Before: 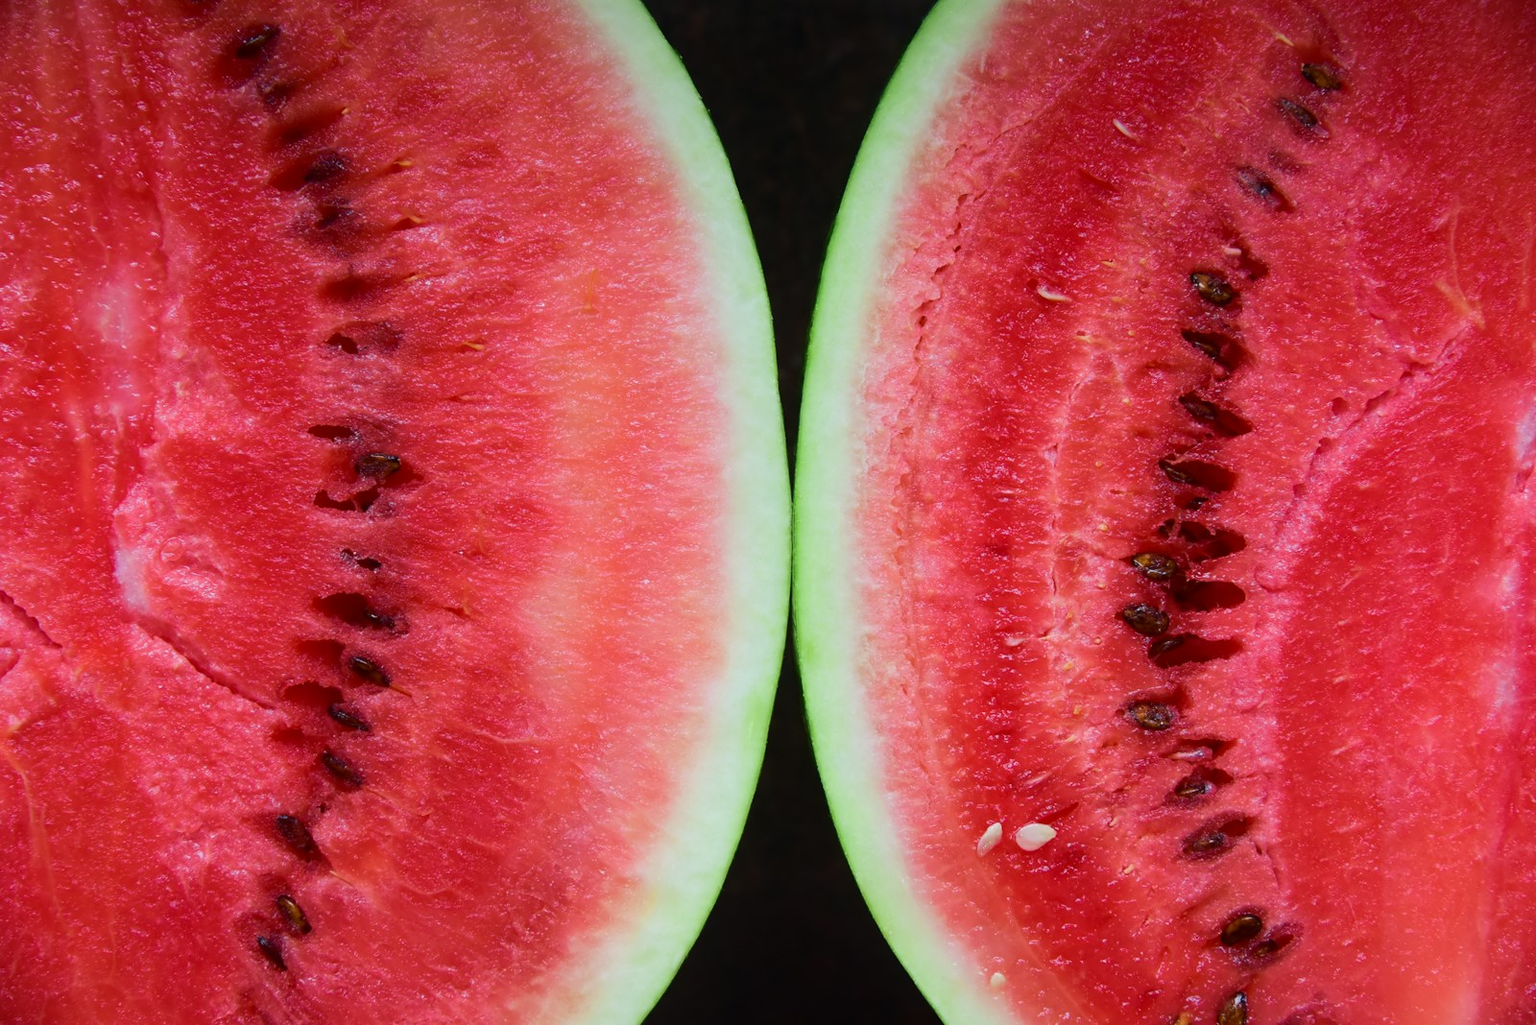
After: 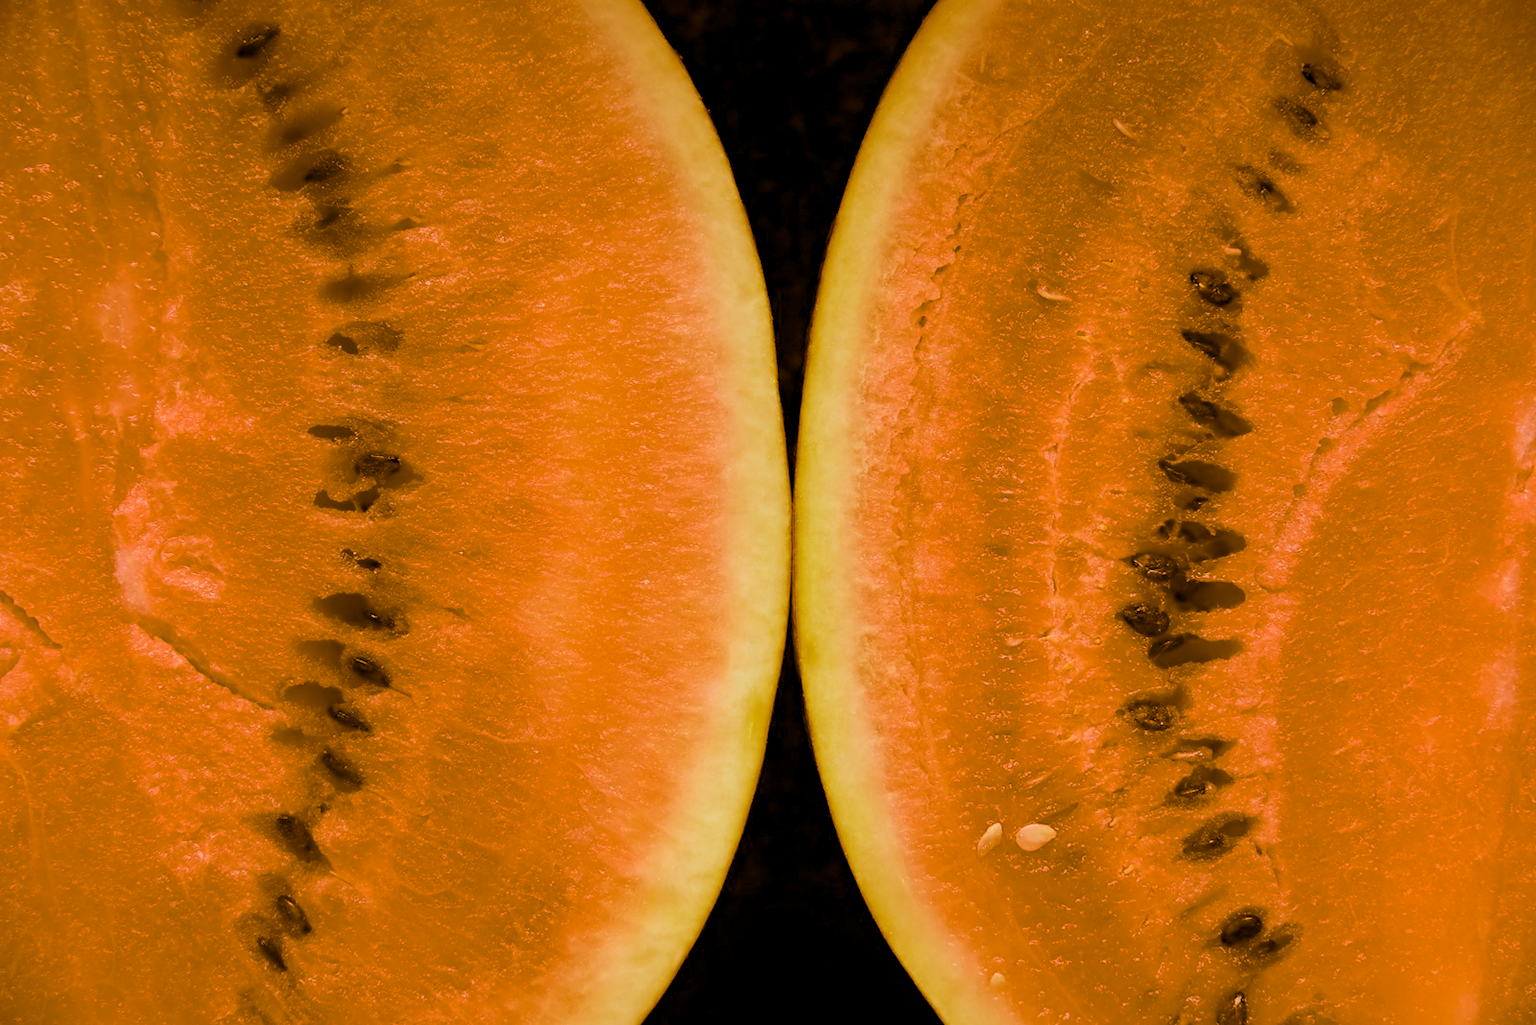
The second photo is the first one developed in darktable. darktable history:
color correction: highlights a* 0.162, highlights b* 29.53, shadows a* -0.162, shadows b* 21.09
shadows and highlights: on, module defaults
haze removal: compatibility mode true, adaptive false
split-toning: shadows › hue 26°, shadows › saturation 0.92, highlights › hue 40°, highlights › saturation 0.92, balance -63, compress 0%
